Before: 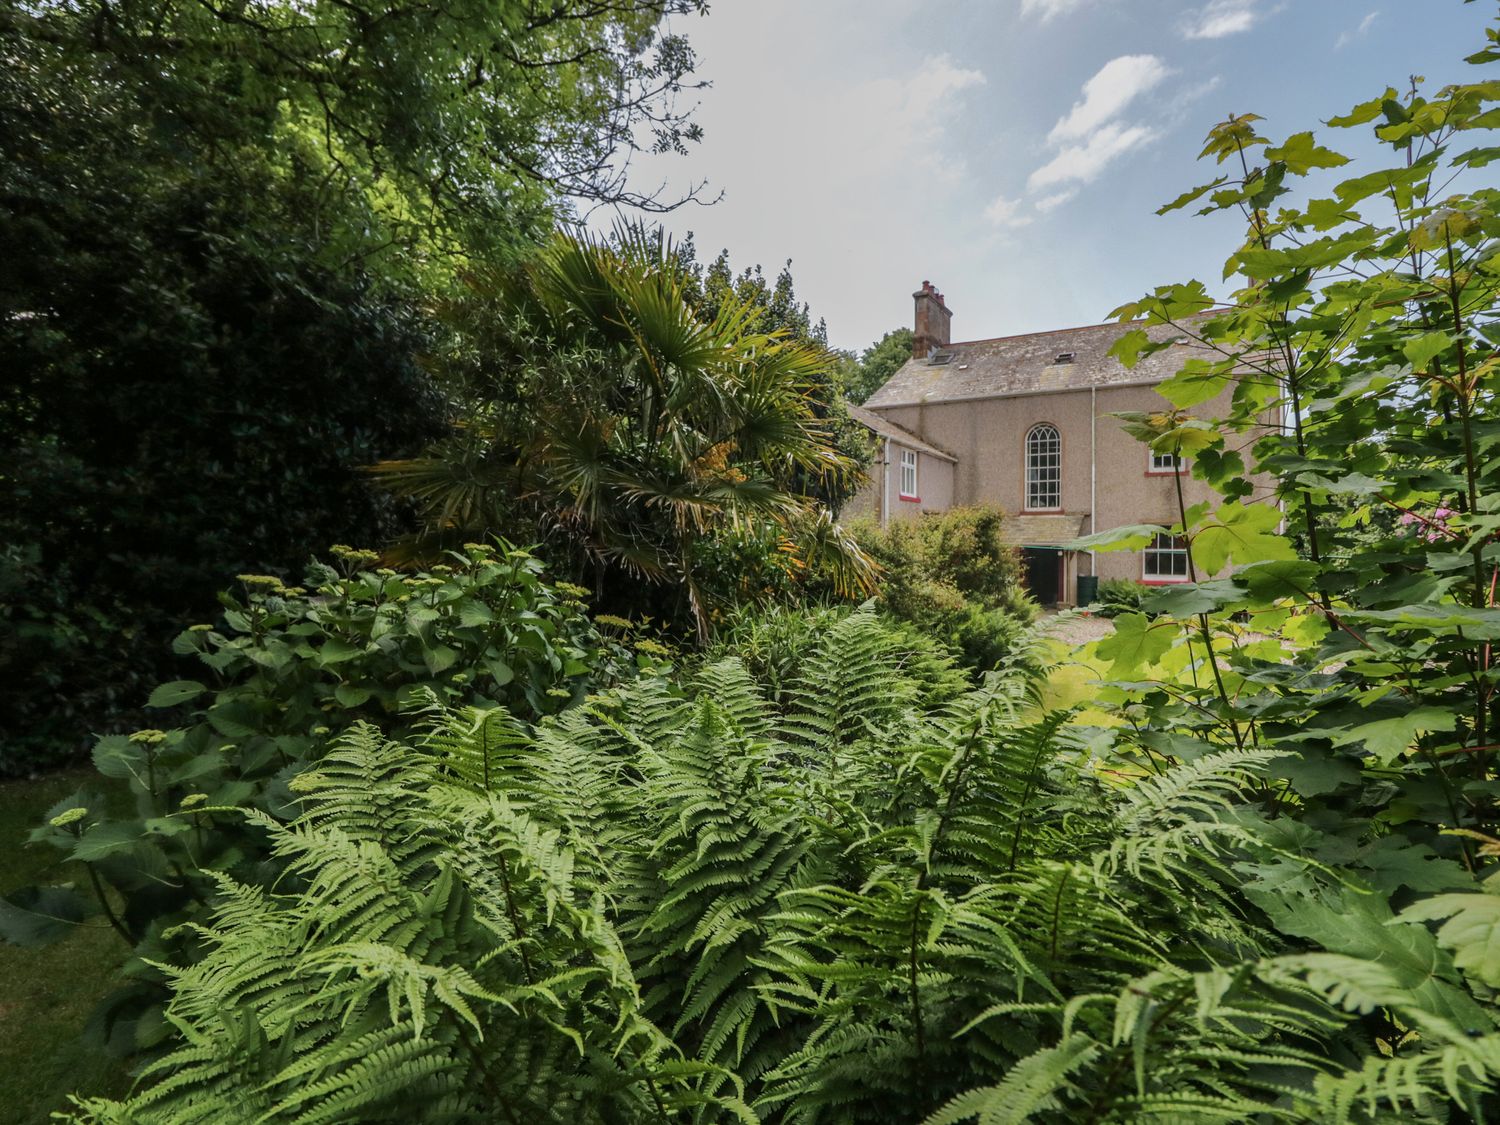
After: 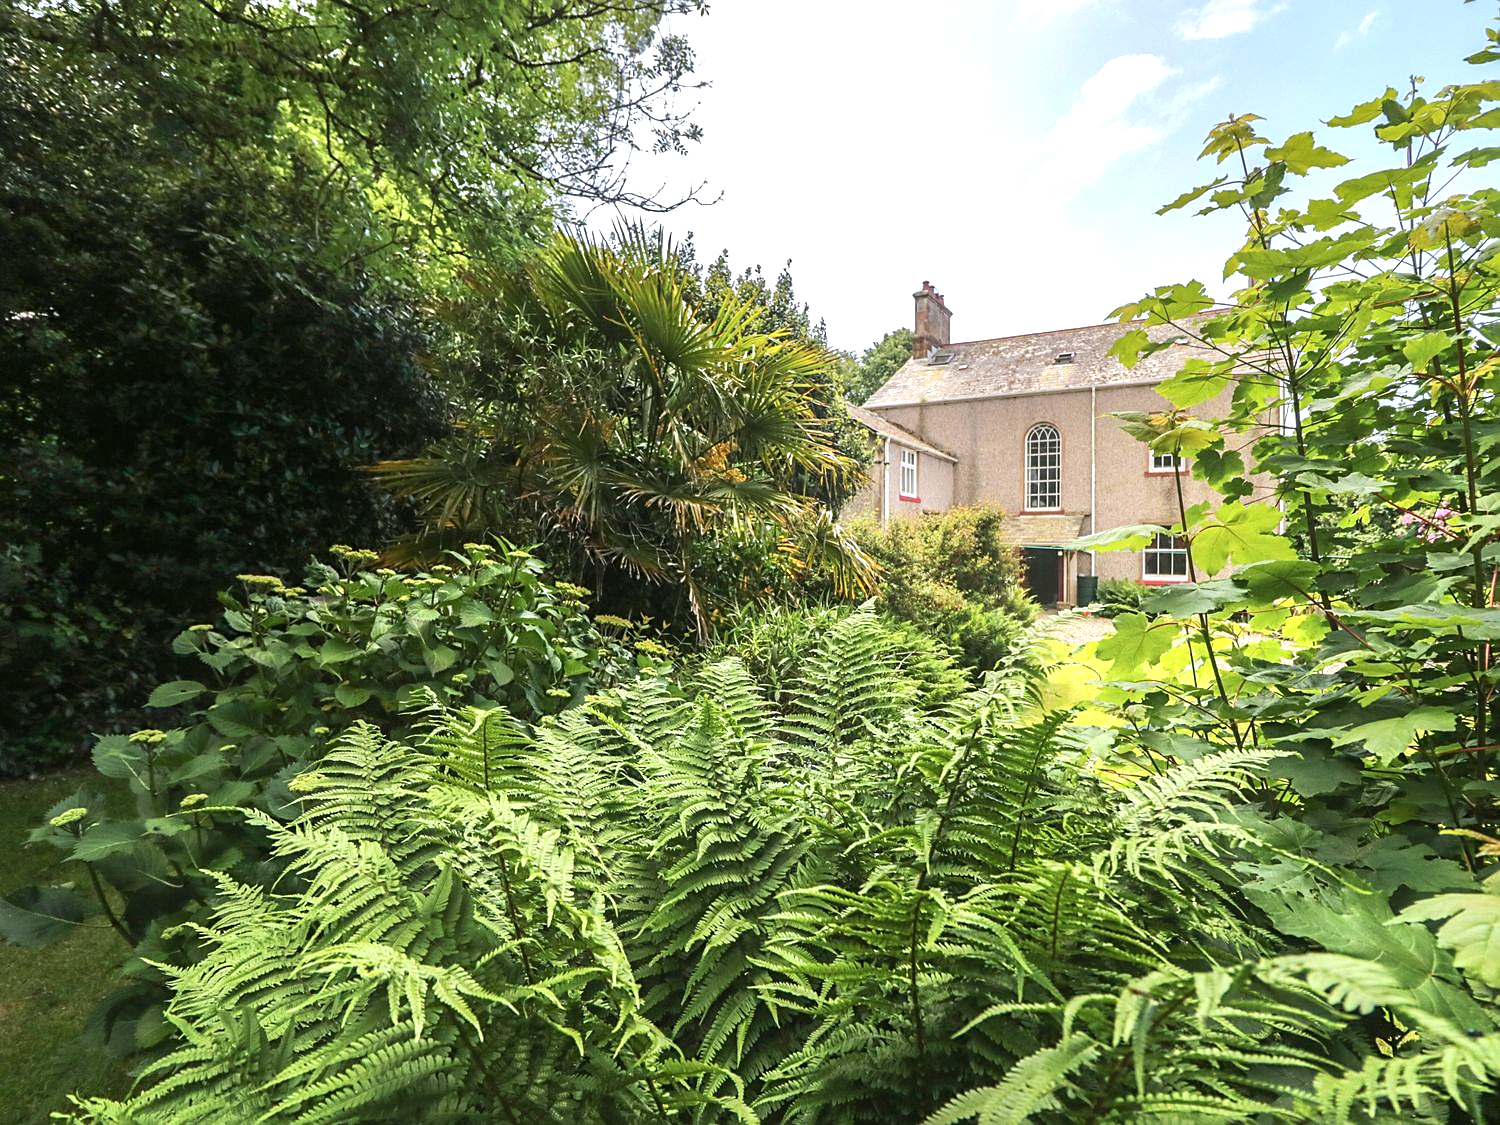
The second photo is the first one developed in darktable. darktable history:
sharpen: on, module defaults
contrast equalizer: octaves 7, y [[0.6 ×6], [0.55 ×6], [0 ×6], [0 ×6], [0 ×6]], mix -0.3
exposure: black level correction 0, exposure 1.2 EV, compensate exposure bias true, compensate highlight preservation false
